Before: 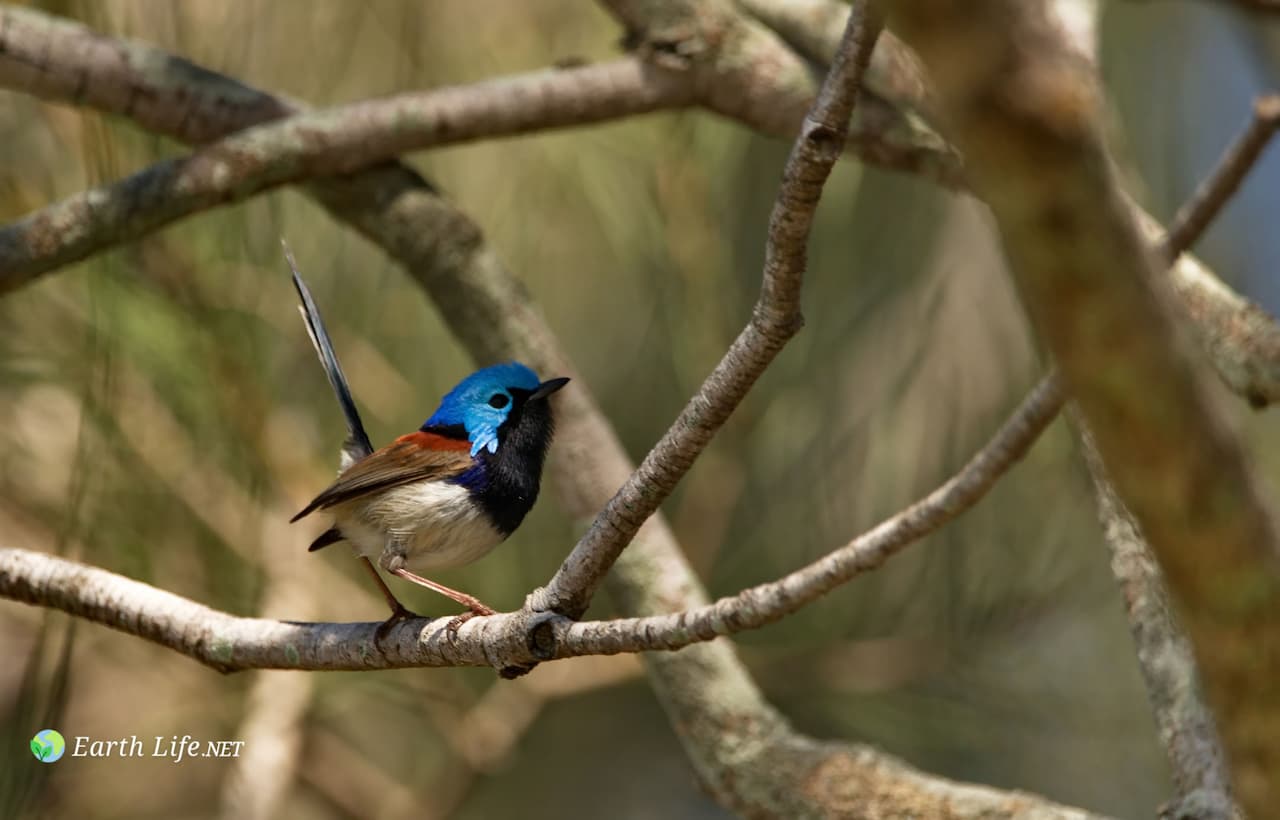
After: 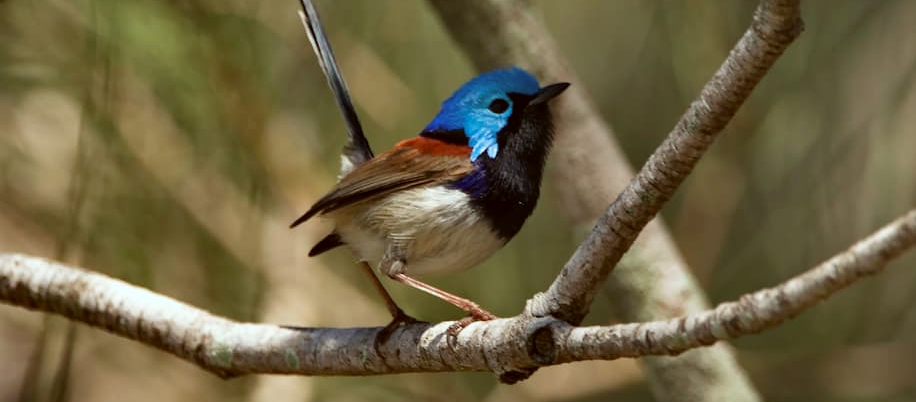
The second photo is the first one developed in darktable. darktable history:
crop: top 36.024%, right 28.386%, bottom 14.884%
color correction: highlights a* -4.87, highlights b* -4.32, shadows a* 3.85, shadows b* 4.32
